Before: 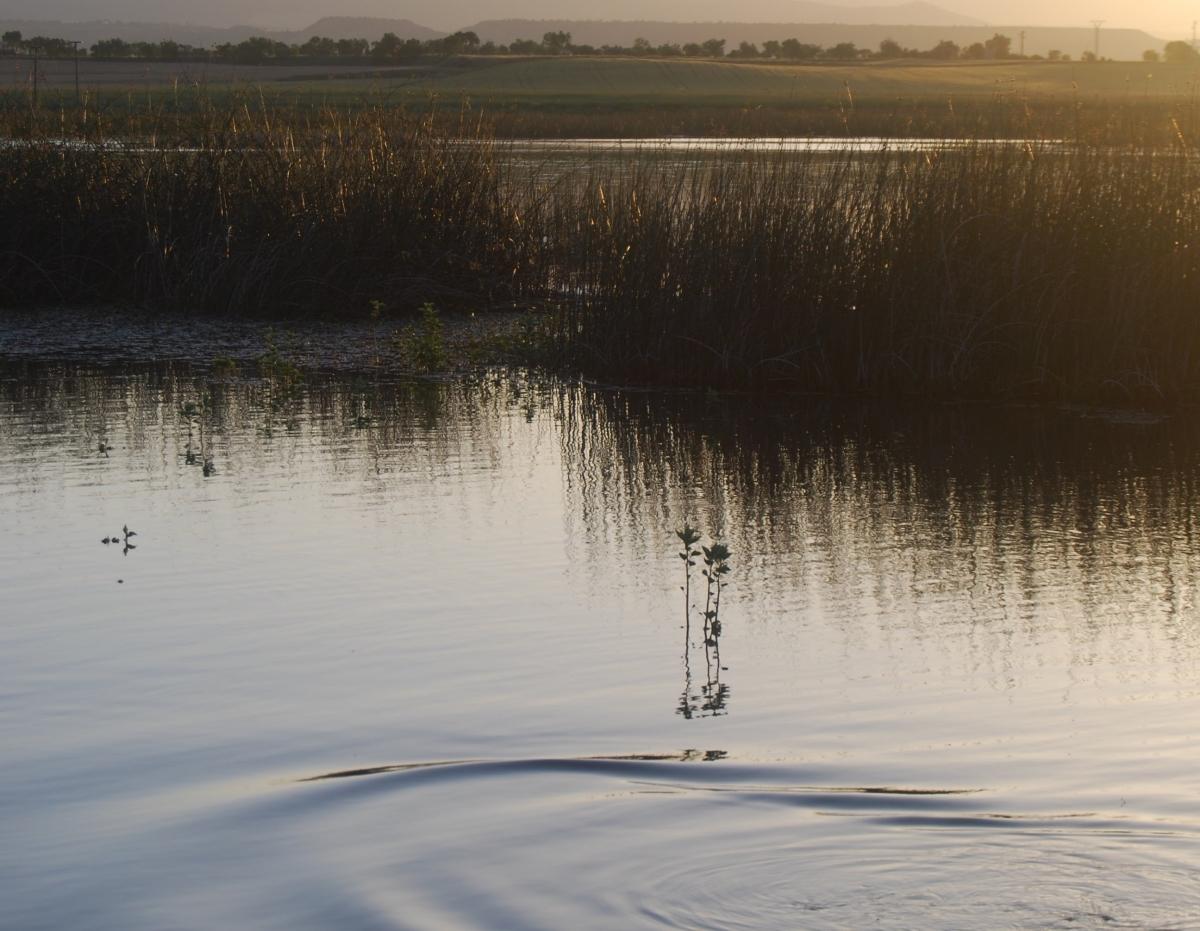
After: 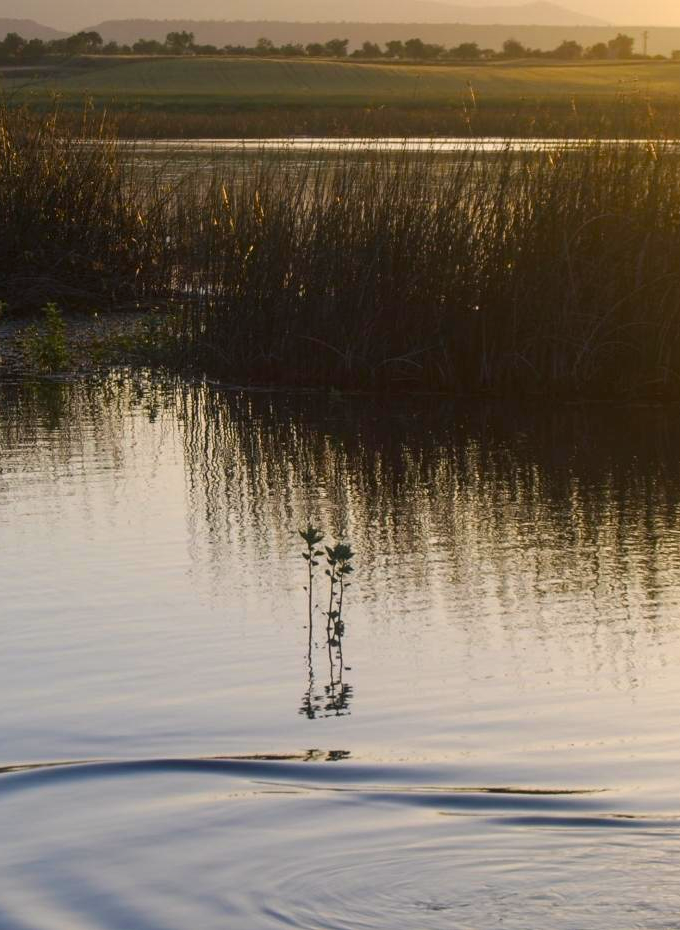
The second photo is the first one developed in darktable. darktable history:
crop: left 31.488%, top 0.013%, right 11.823%
local contrast: detail 130%
color balance rgb: highlights gain › chroma 0.19%, highlights gain › hue 331.04°, perceptual saturation grading › global saturation 0.726%, global vibrance 50.787%
